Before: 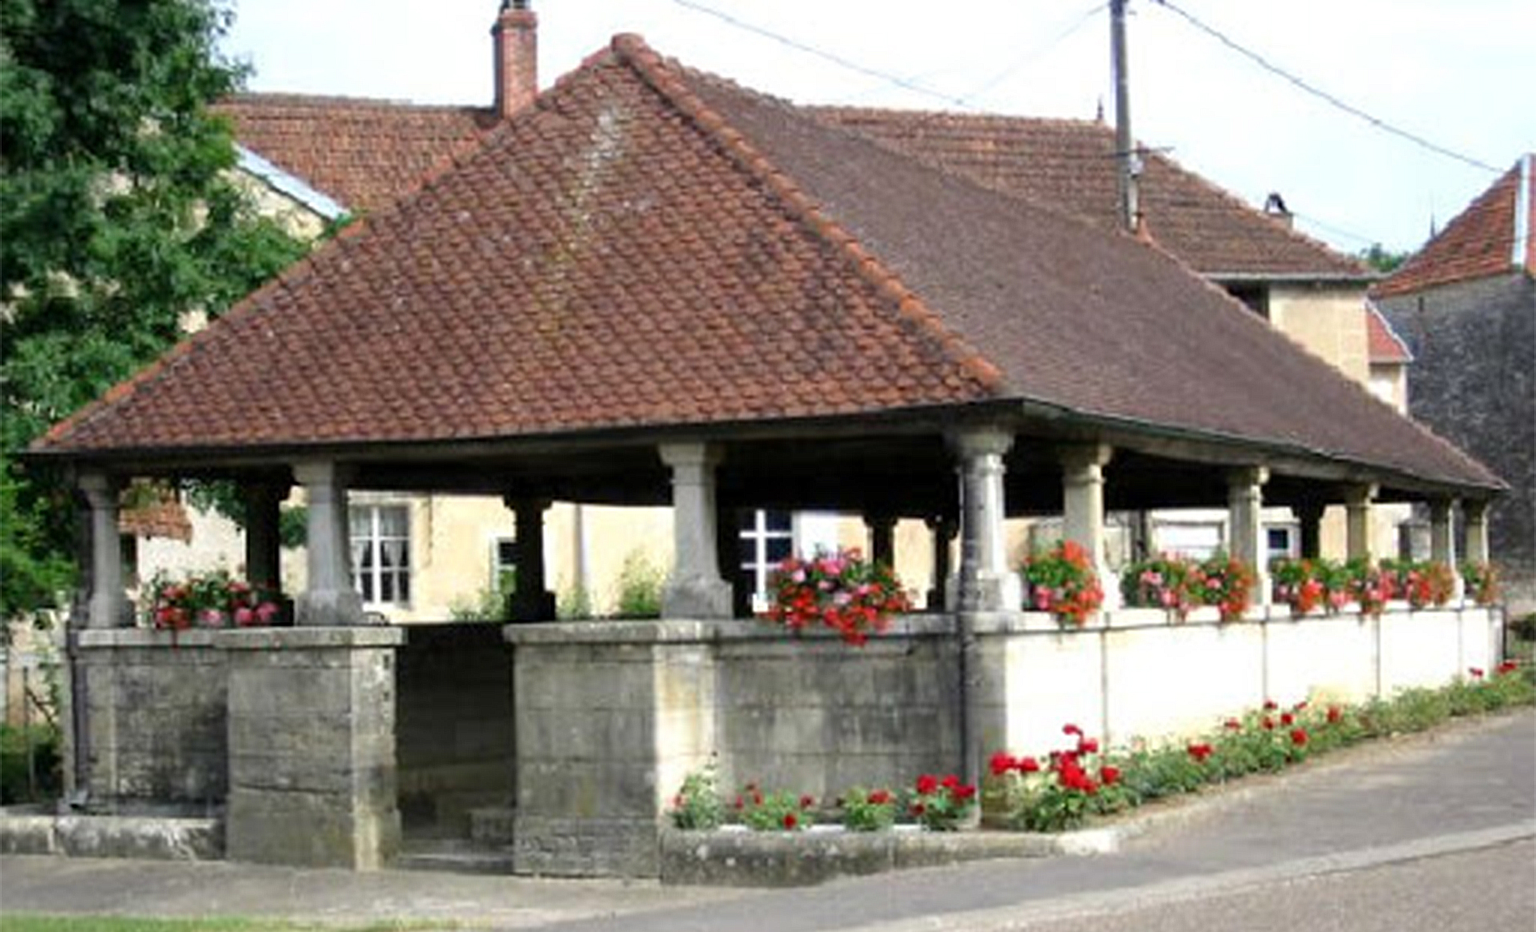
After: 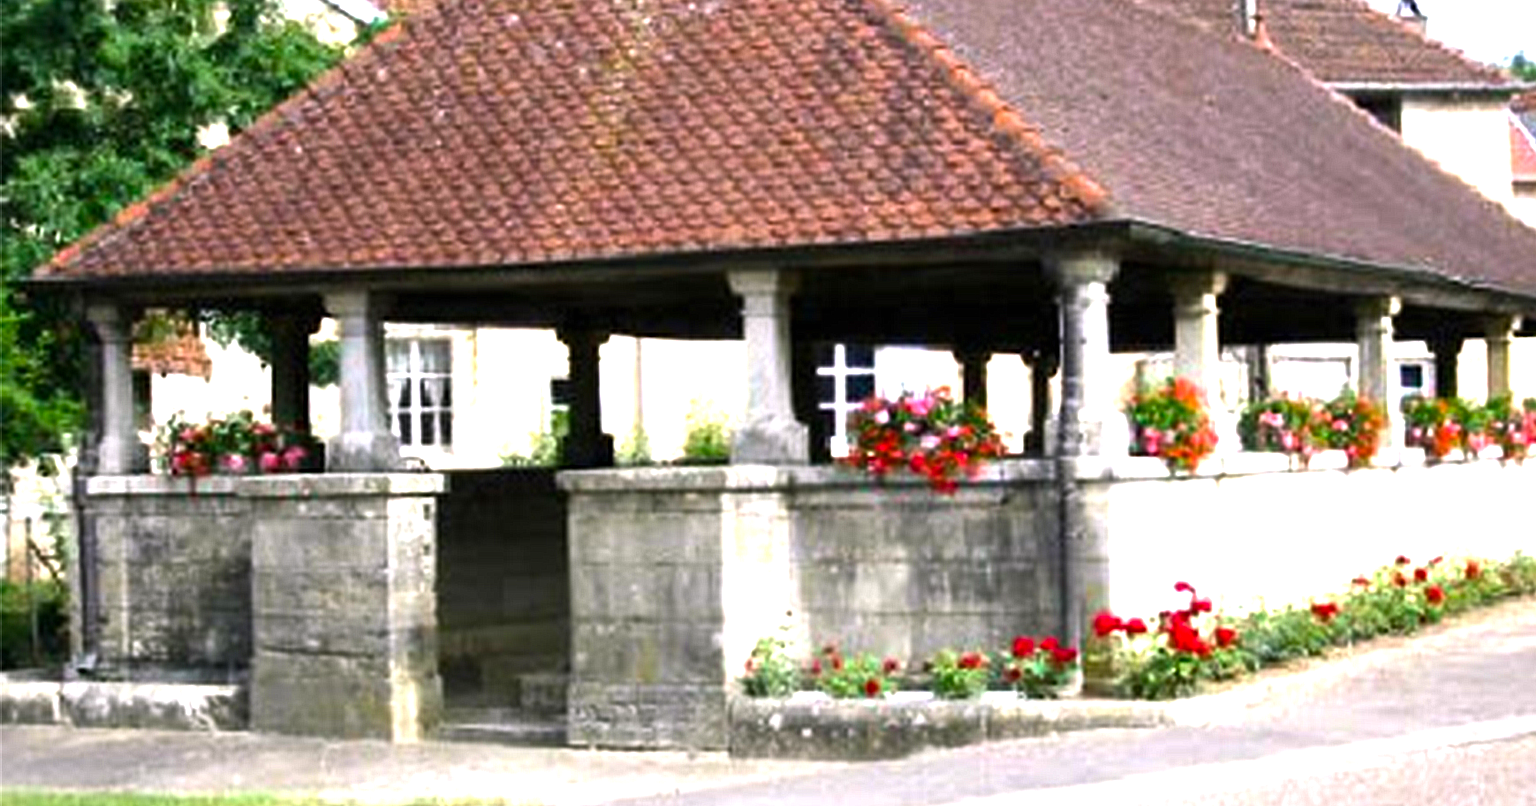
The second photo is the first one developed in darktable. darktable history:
exposure: black level correction 0, exposure 0.498 EV, compensate exposure bias true, compensate highlight preservation false
crop: top 21.34%, right 9.378%, bottom 0.285%
color balance rgb: power › hue 328.8°, highlights gain › chroma 2.079%, highlights gain › hue 292.78°, perceptual saturation grading › global saturation 25.425%, perceptual brilliance grading › global brilliance 21.975%, perceptual brilliance grading › shadows -34.504%, global vibrance 9.974%
